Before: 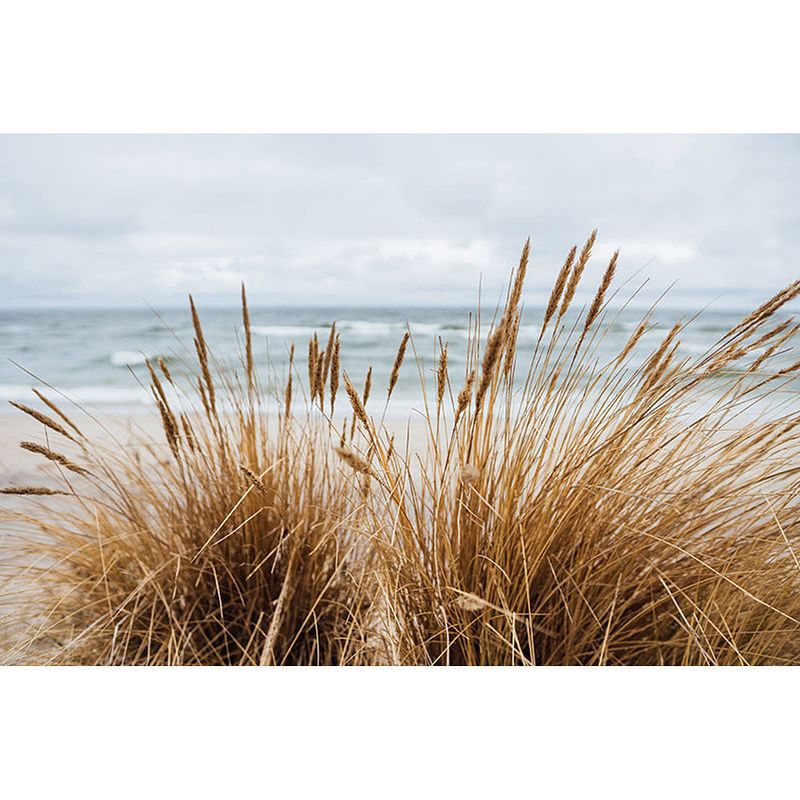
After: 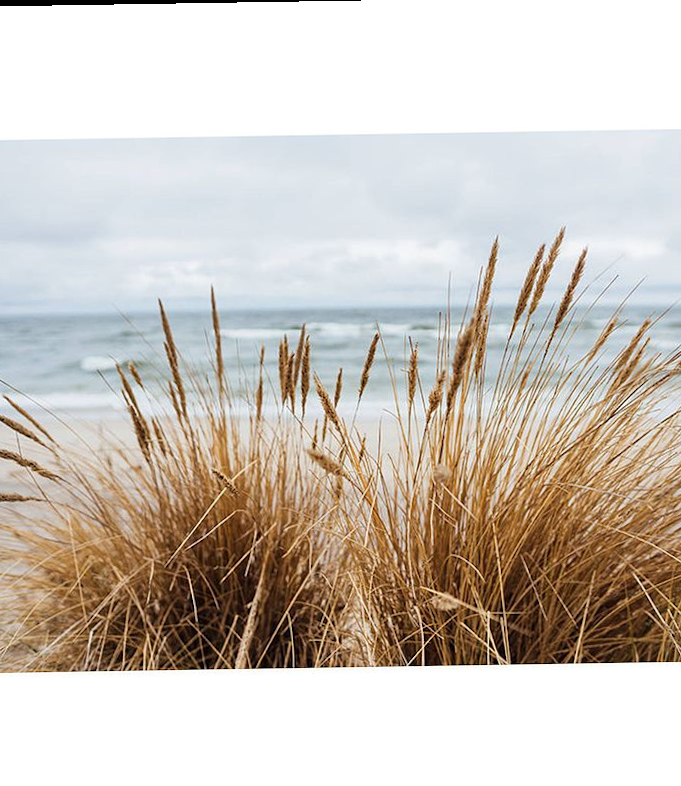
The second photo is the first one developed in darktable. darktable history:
crop and rotate: angle 0.928°, left 4.413%, top 0.682%, right 11.797%, bottom 2.61%
